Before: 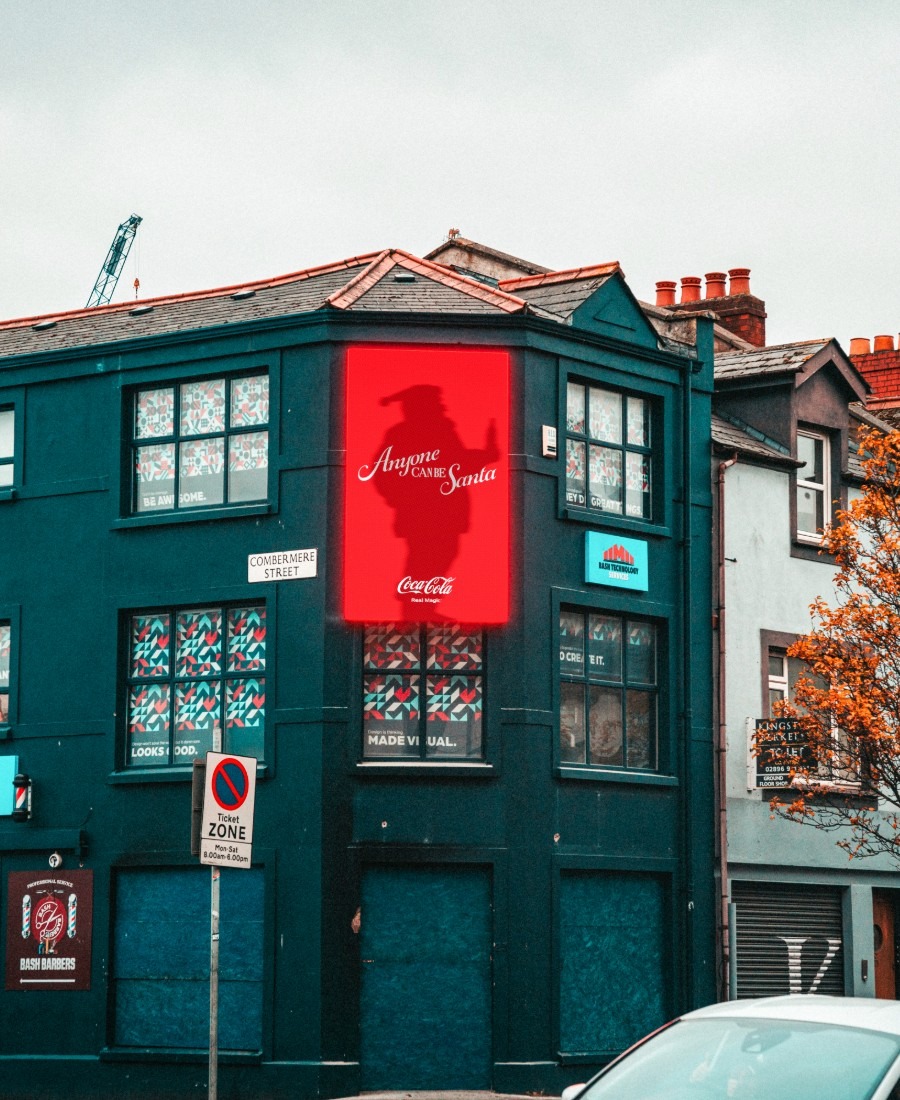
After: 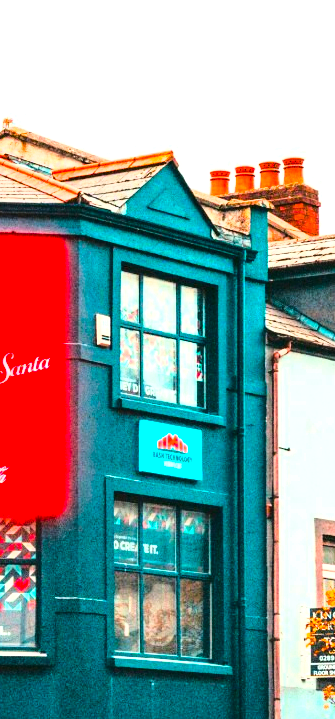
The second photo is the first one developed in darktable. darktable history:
color balance rgb: perceptual saturation grading › global saturation 30.039%, global vibrance 59.949%
crop and rotate: left 49.618%, top 10.131%, right 13.156%, bottom 24.416%
exposure: black level correction 0, exposure 1.102 EV, compensate highlight preservation false
base curve: curves: ch0 [(0, 0) (0.036, 0.037) (0.121, 0.228) (0.46, 0.76) (0.859, 0.983) (1, 1)]
